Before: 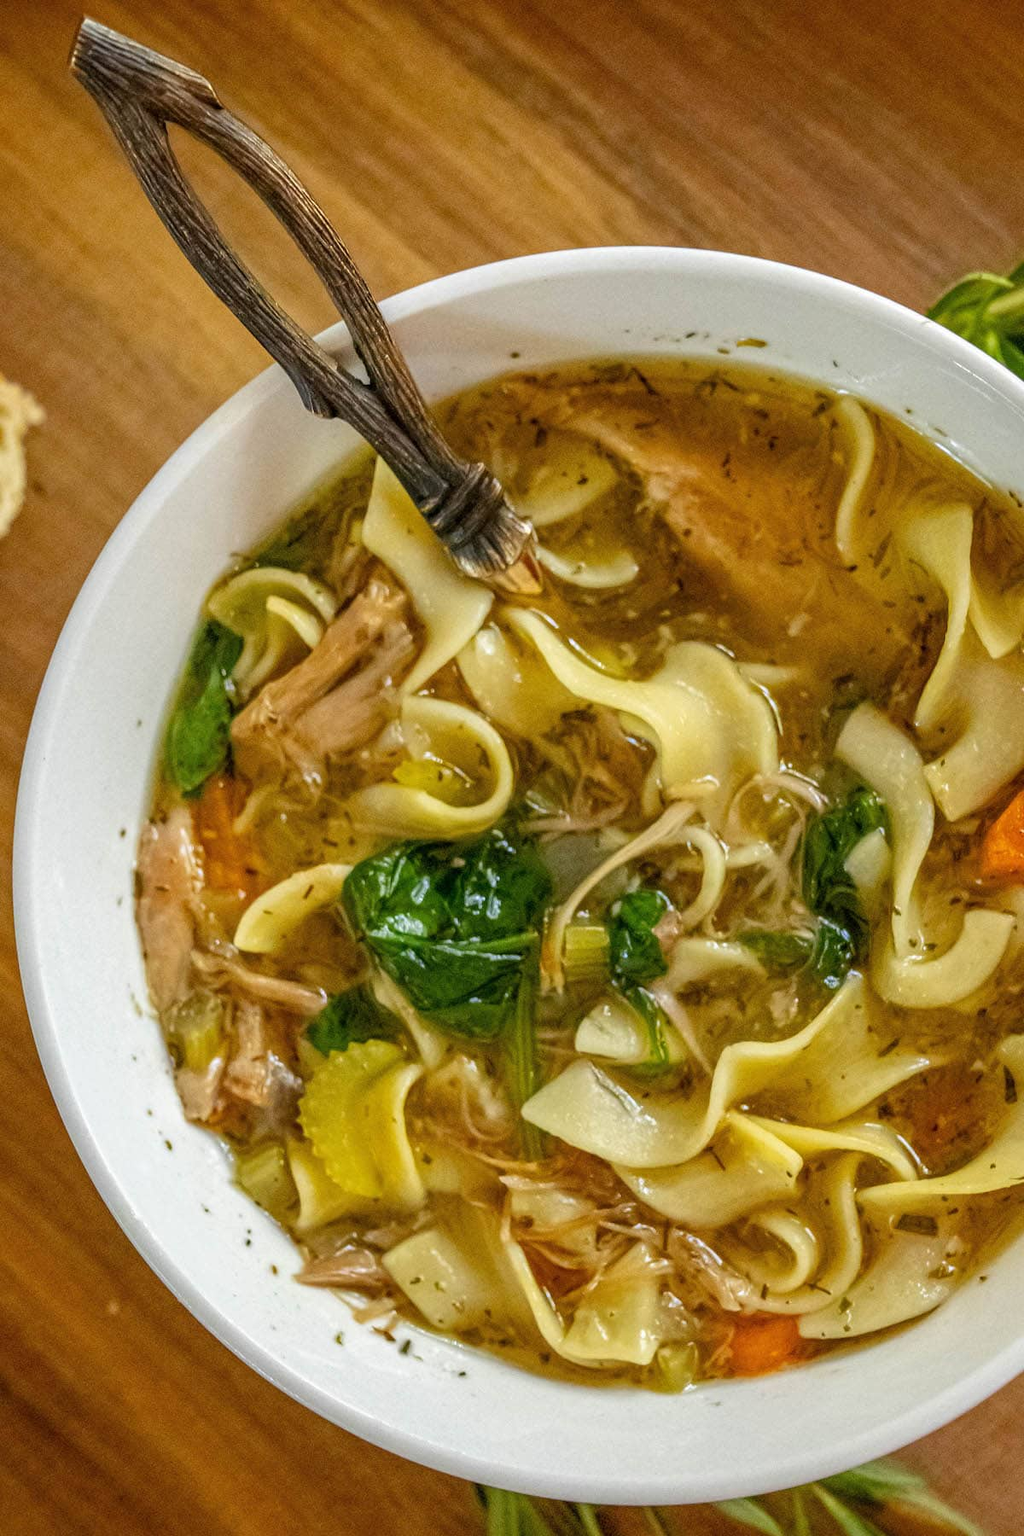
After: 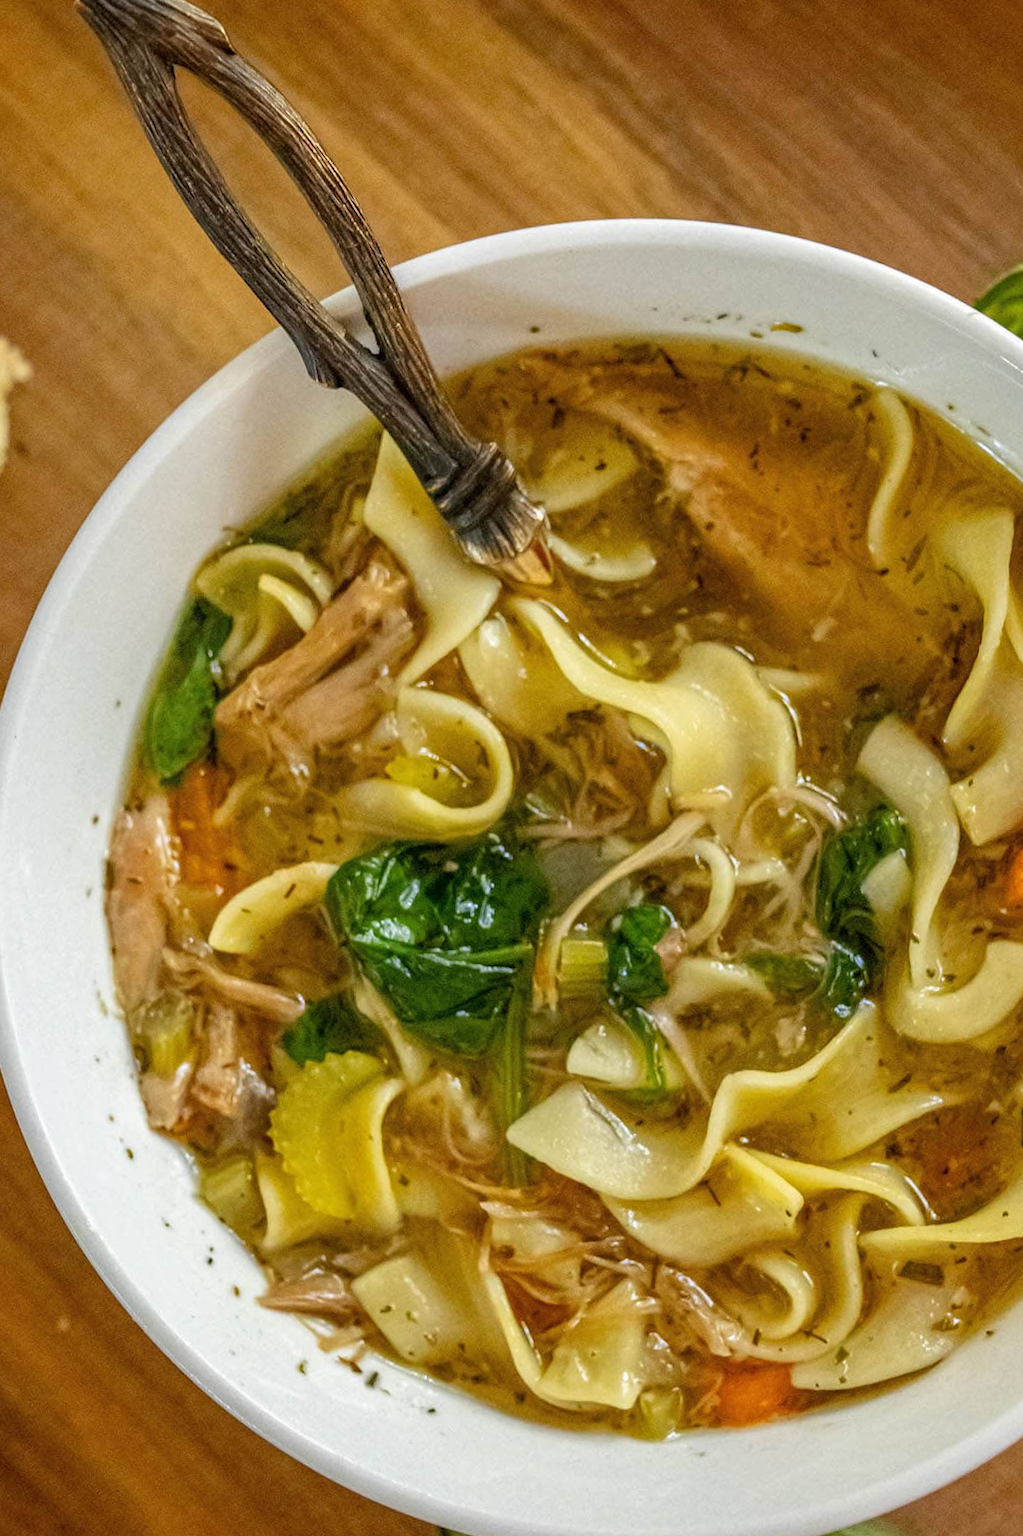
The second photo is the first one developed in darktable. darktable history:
crop and rotate: angle -2.48°
